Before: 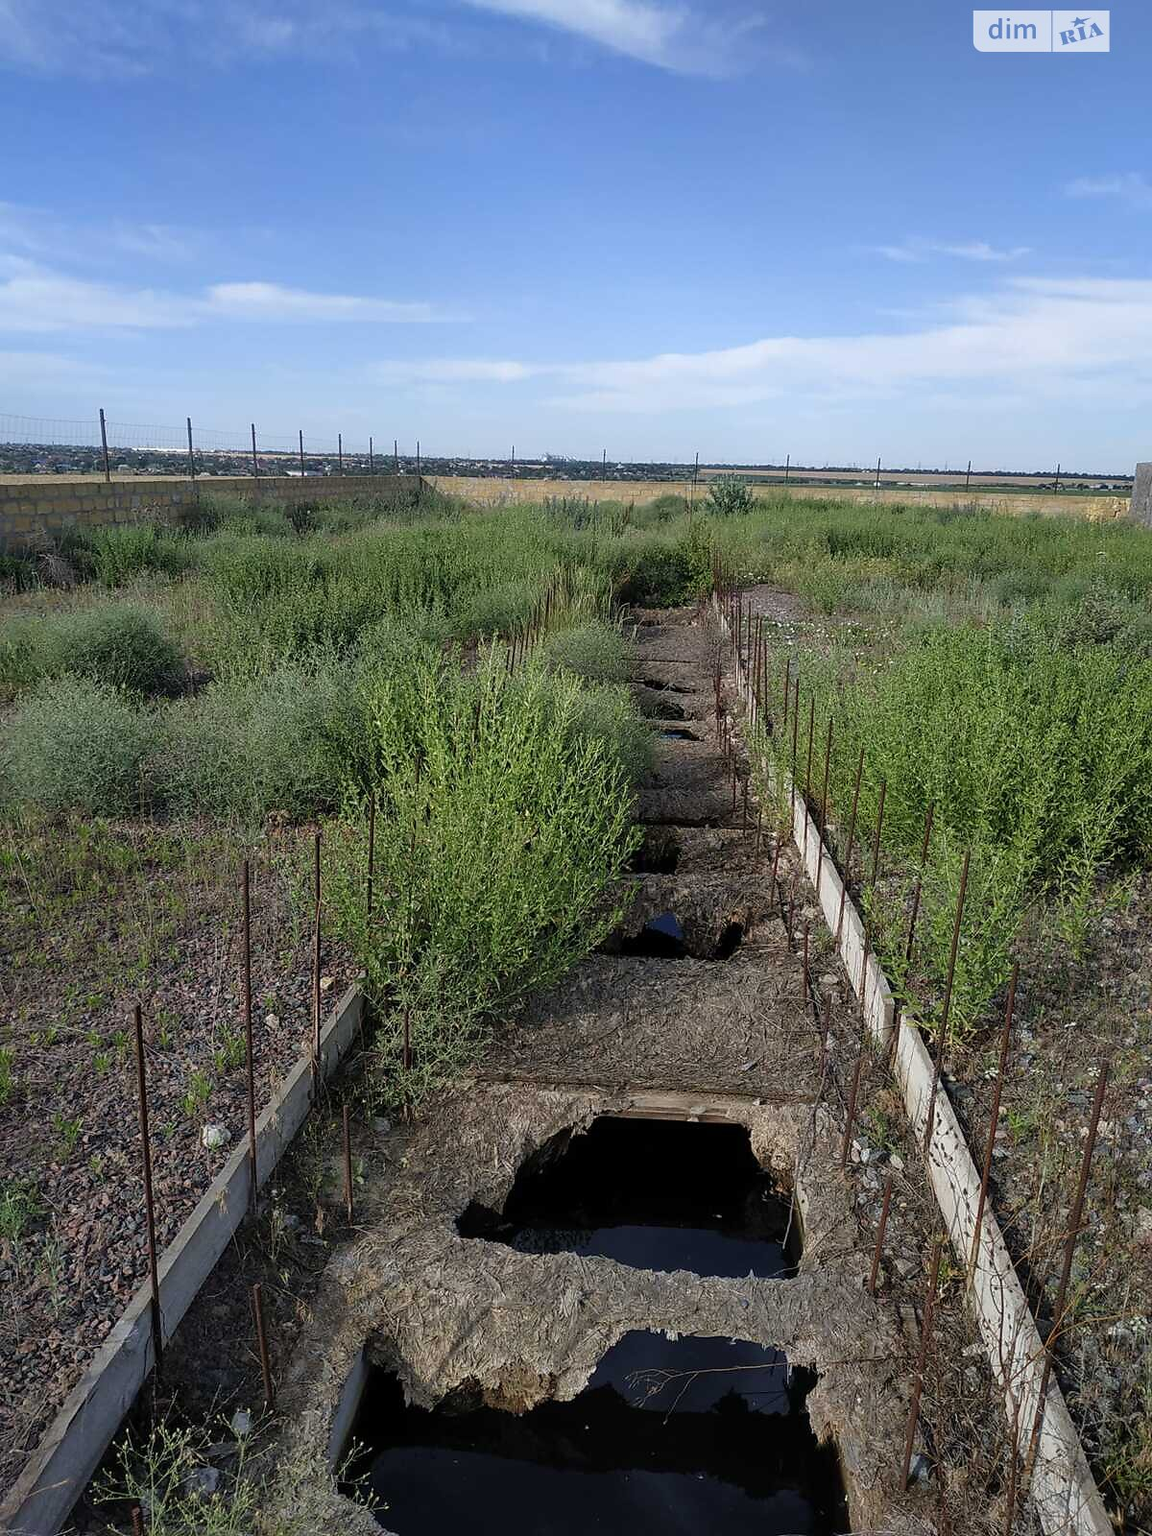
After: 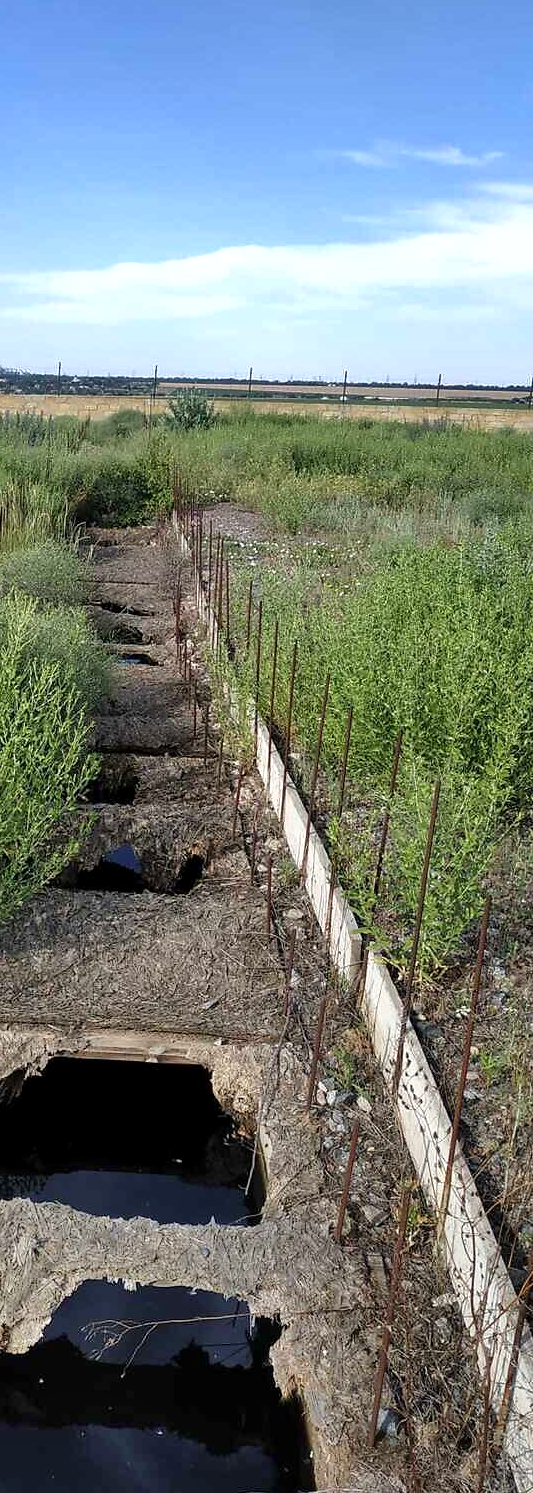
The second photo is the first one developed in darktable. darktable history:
exposure: black level correction 0.001, exposure 0.499 EV, compensate highlight preservation false
shadows and highlights: soften with gaussian
crop: left 47.503%, top 6.636%, right 8.033%
